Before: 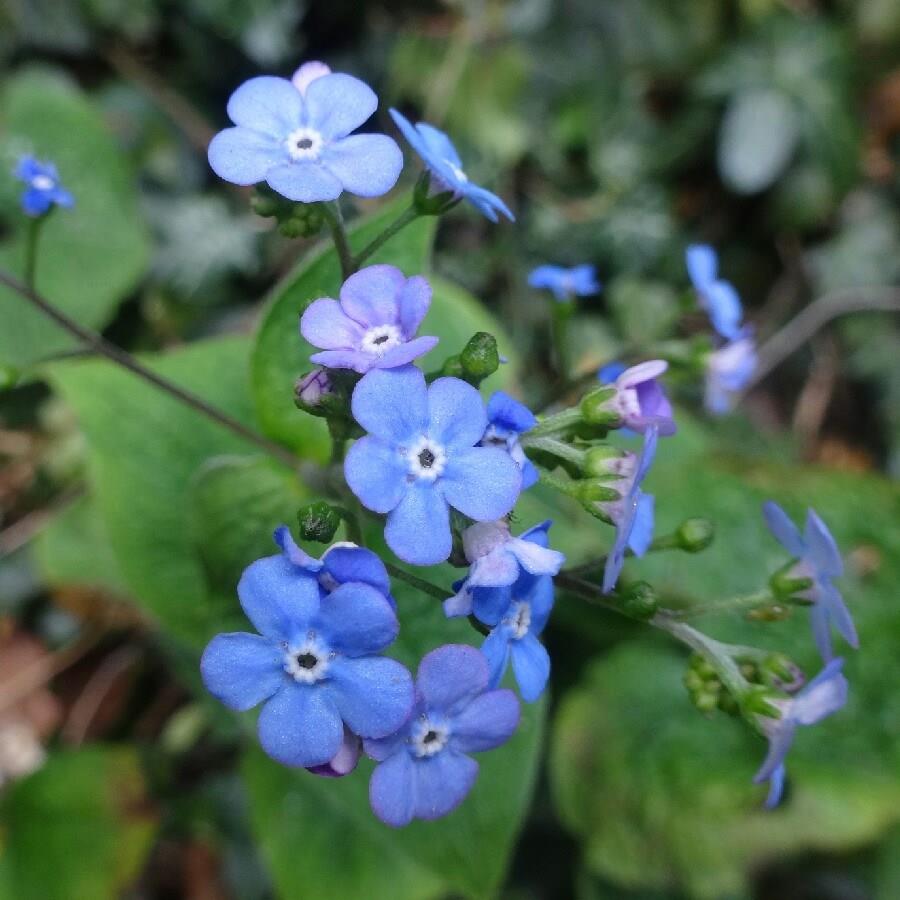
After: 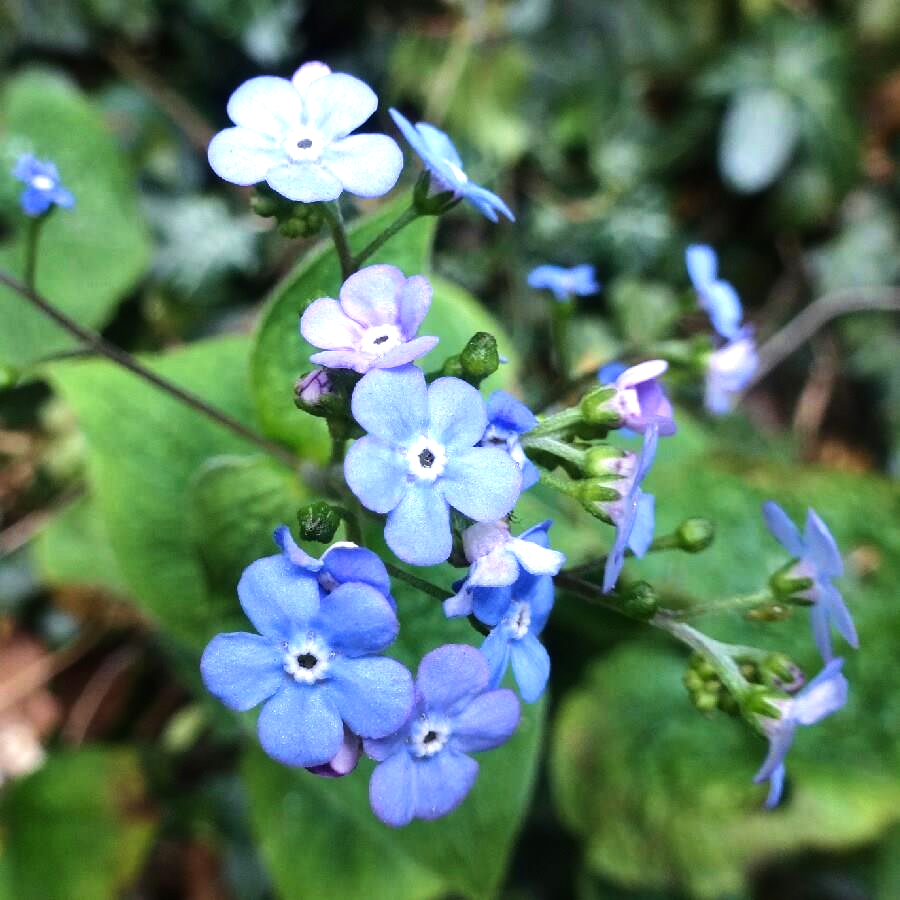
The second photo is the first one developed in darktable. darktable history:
velvia: on, module defaults
tone equalizer: -8 EV -0.711 EV, -7 EV -0.723 EV, -6 EV -0.606 EV, -5 EV -0.376 EV, -3 EV 0.401 EV, -2 EV 0.6 EV, -1 EV 0.677 EV, +0 EV 0.733 EV, edges refinement/feathering 500, mask exposure compensation -1.57 EV, preserve details no
exposure: exposure 0.26 EV, compensate exposure bias true, compensate highlight preservation false
